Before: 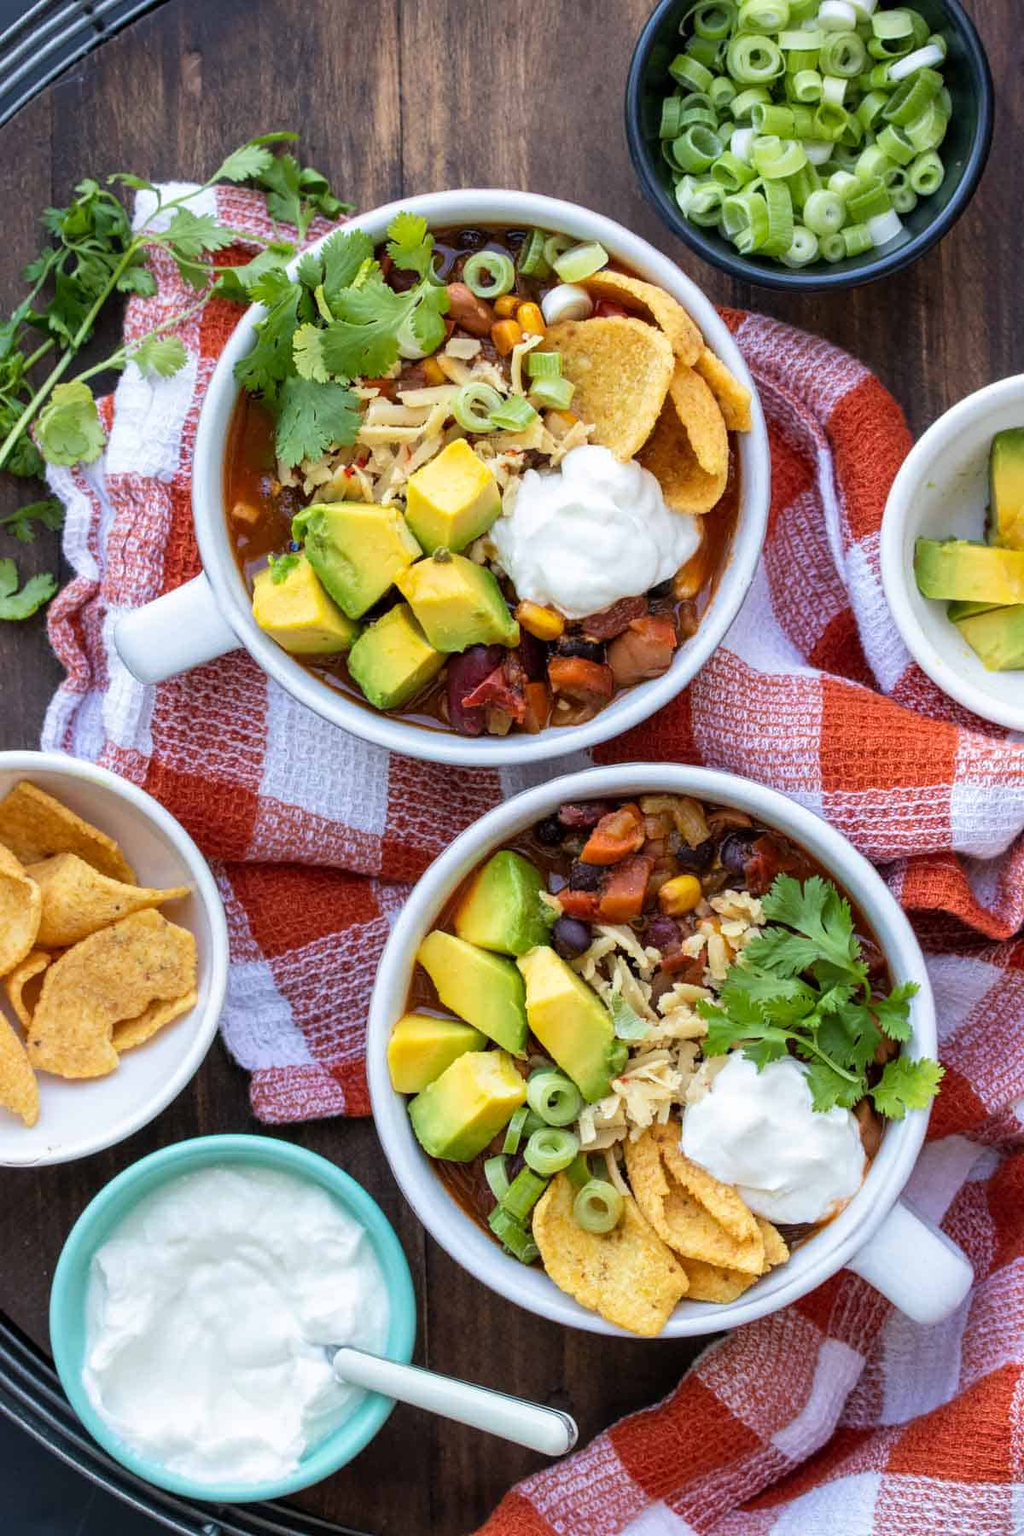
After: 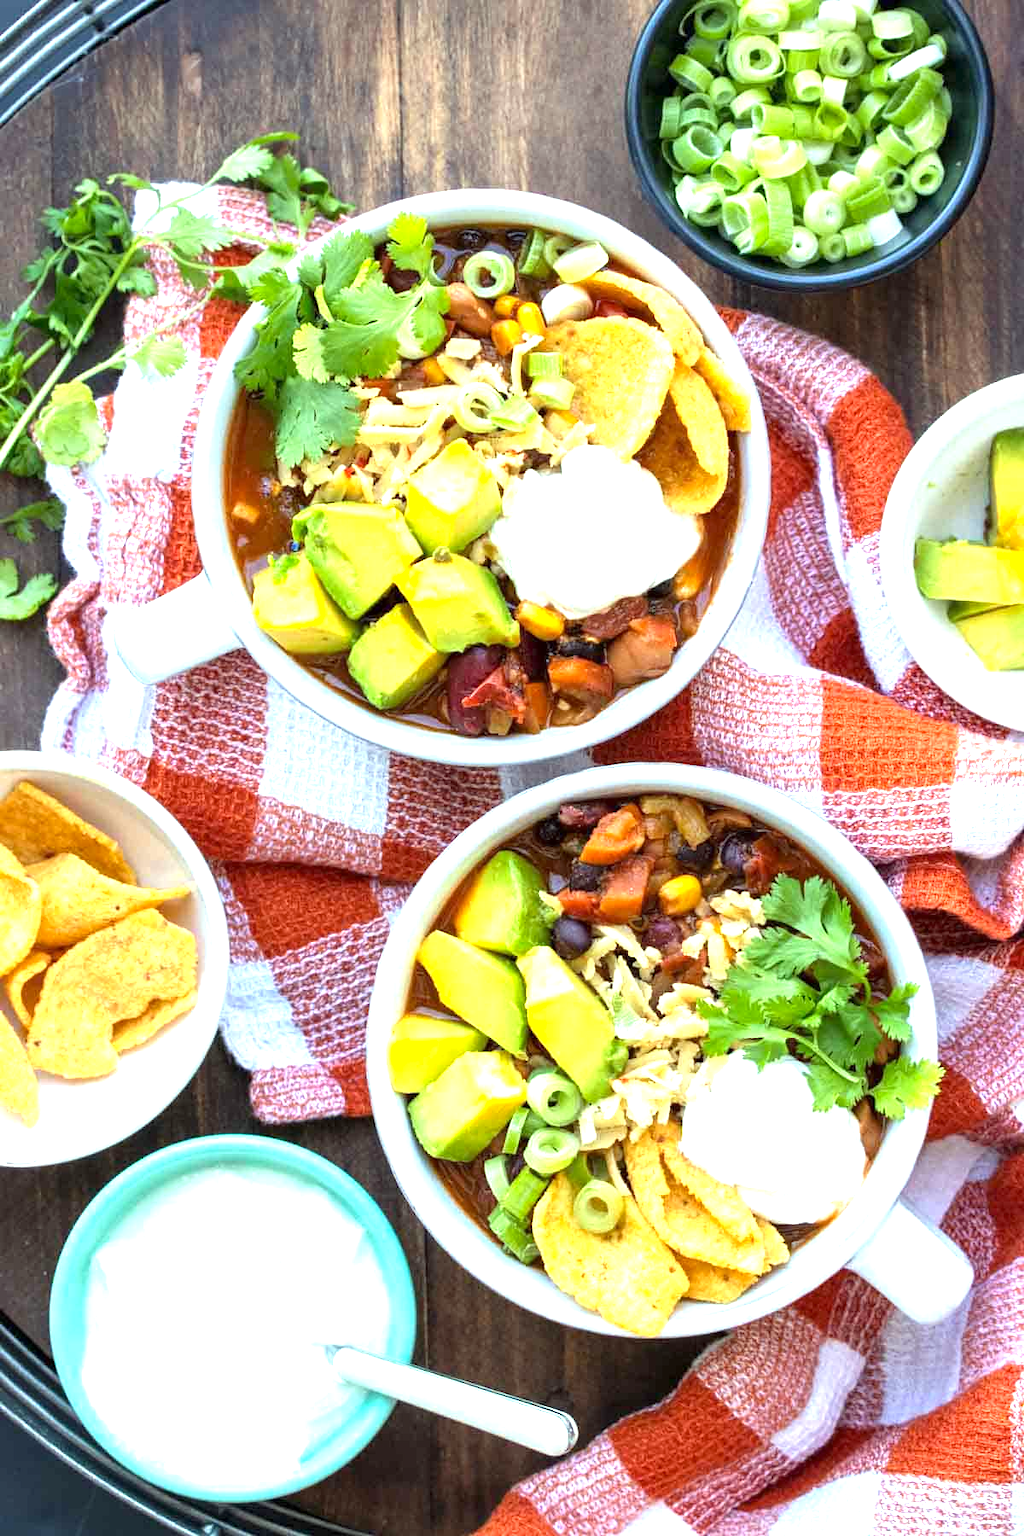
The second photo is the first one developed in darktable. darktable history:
color correction: highlights a* -7.93, highlights b* 3.49
exposure: exposure 1.247 EV, compensate highlight preservation false
